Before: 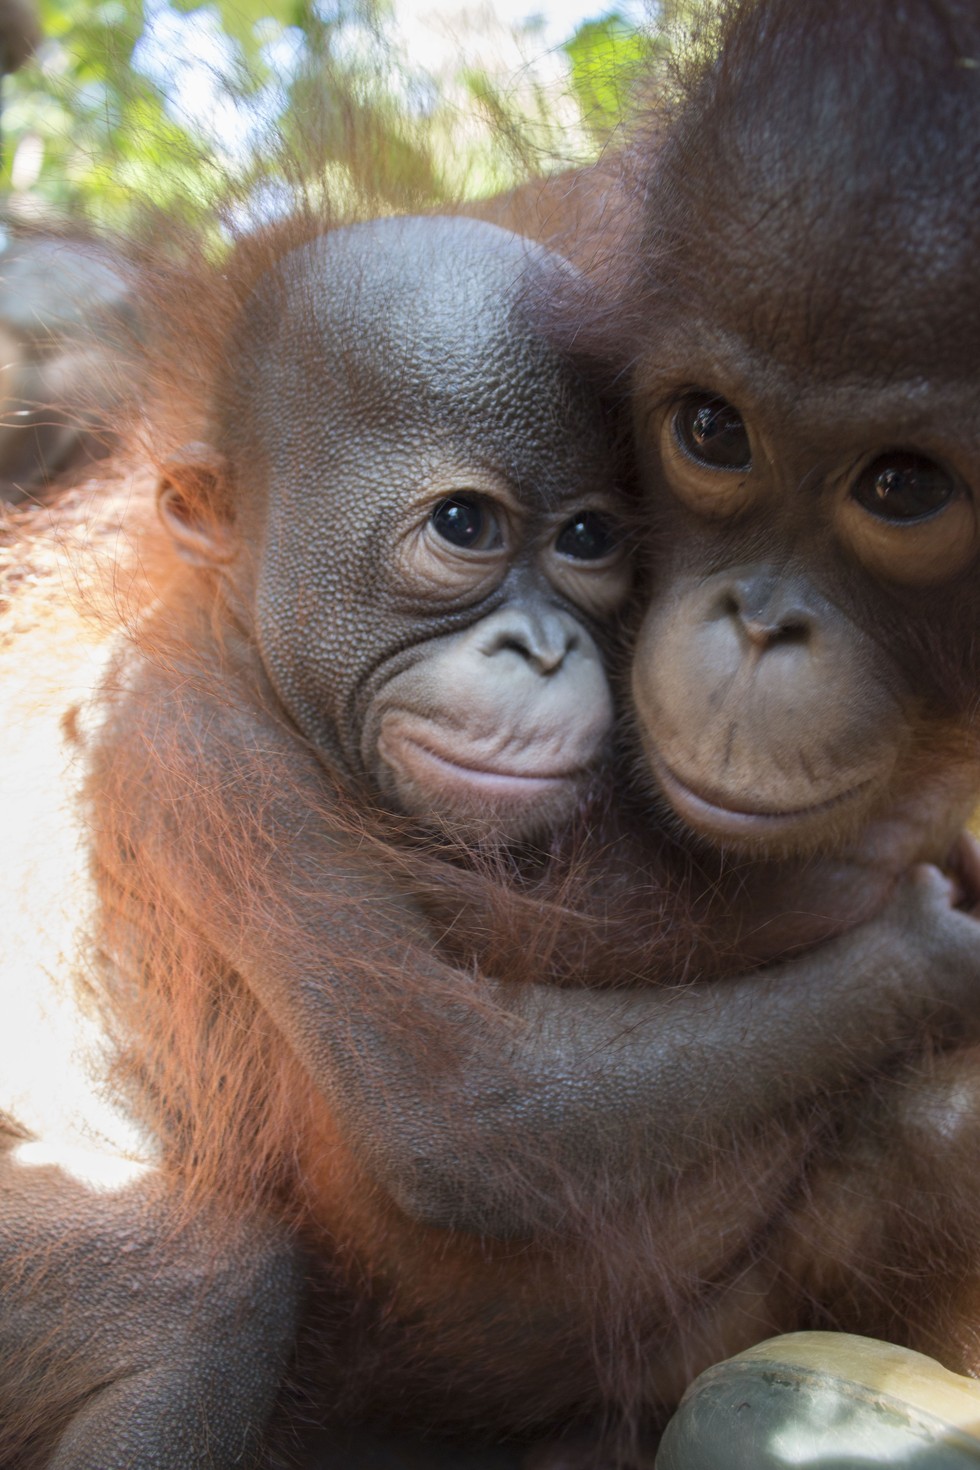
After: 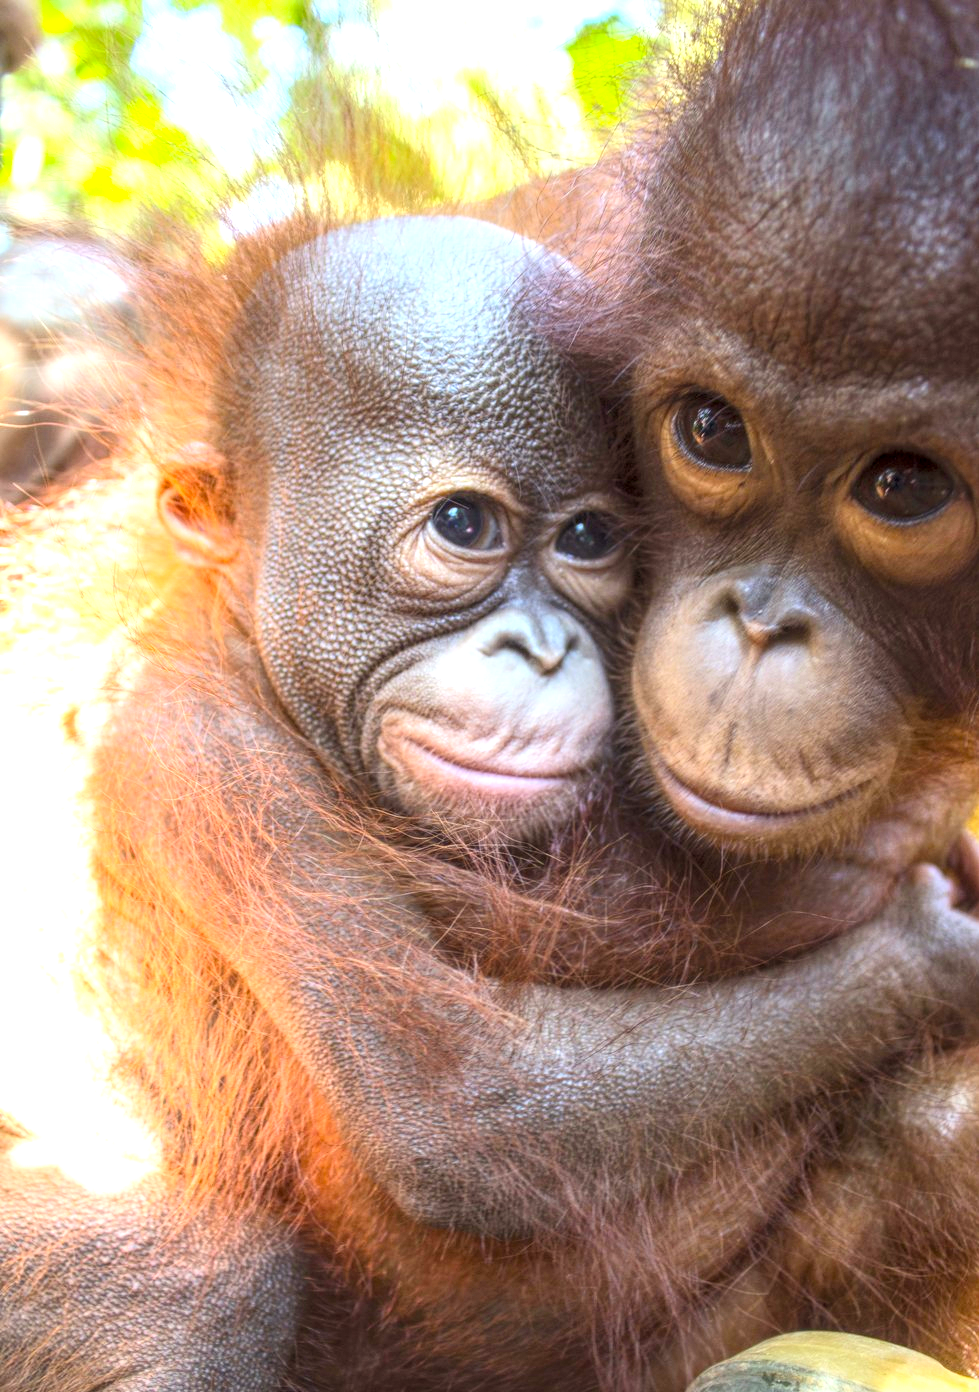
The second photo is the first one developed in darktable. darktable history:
crop and rotate: top 0.008%, bottom 5.278%
local contrast: highlights 75%, shadows 55%, detail 176%, midtone range 0.213
contrast brightness saturation: contrast 0.203, brightness 0.158, saturation 0.224
color balance rgb: power › luminance -3.9%, power › chroma 0.537%, power › hue 38.06°, perceptual saturation grading › global saturation 29.767%
exposure: black level correction 0, exposure 0.953 EV, compensate highlight preservation false
